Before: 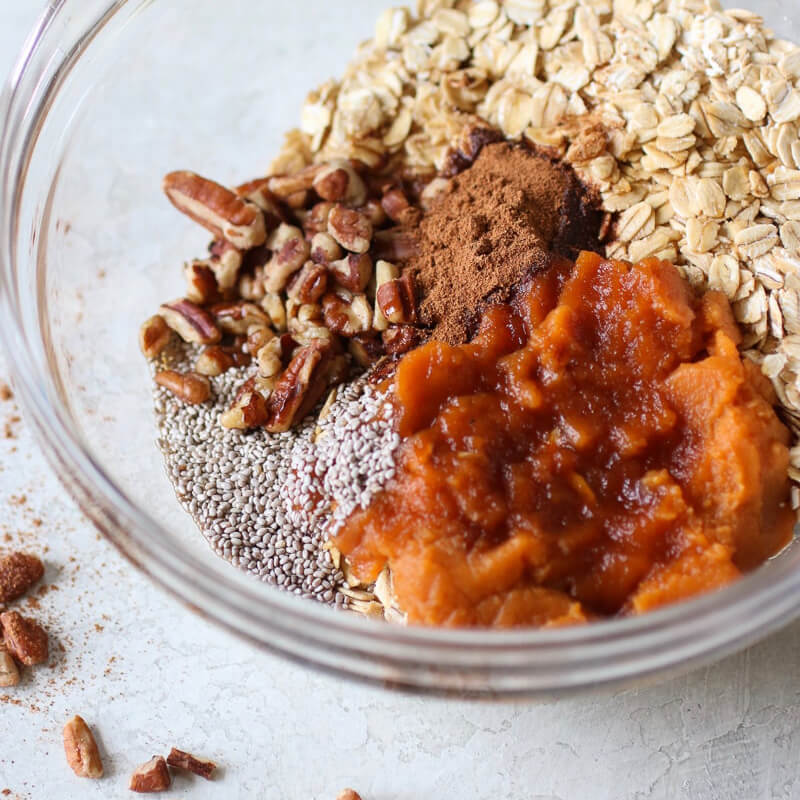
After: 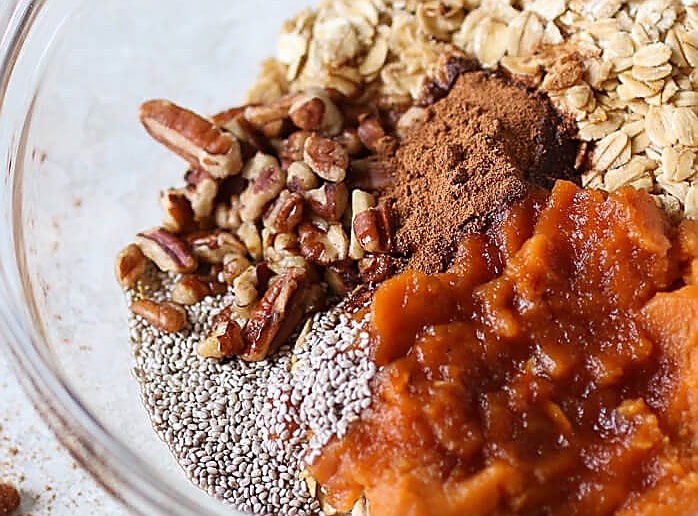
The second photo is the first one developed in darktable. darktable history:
crop: left 3.015%, top 8.969%, right 9.647%, bottom 26.457%
sharpen: radius 1.4, amount 1.25, threshold 0.7
